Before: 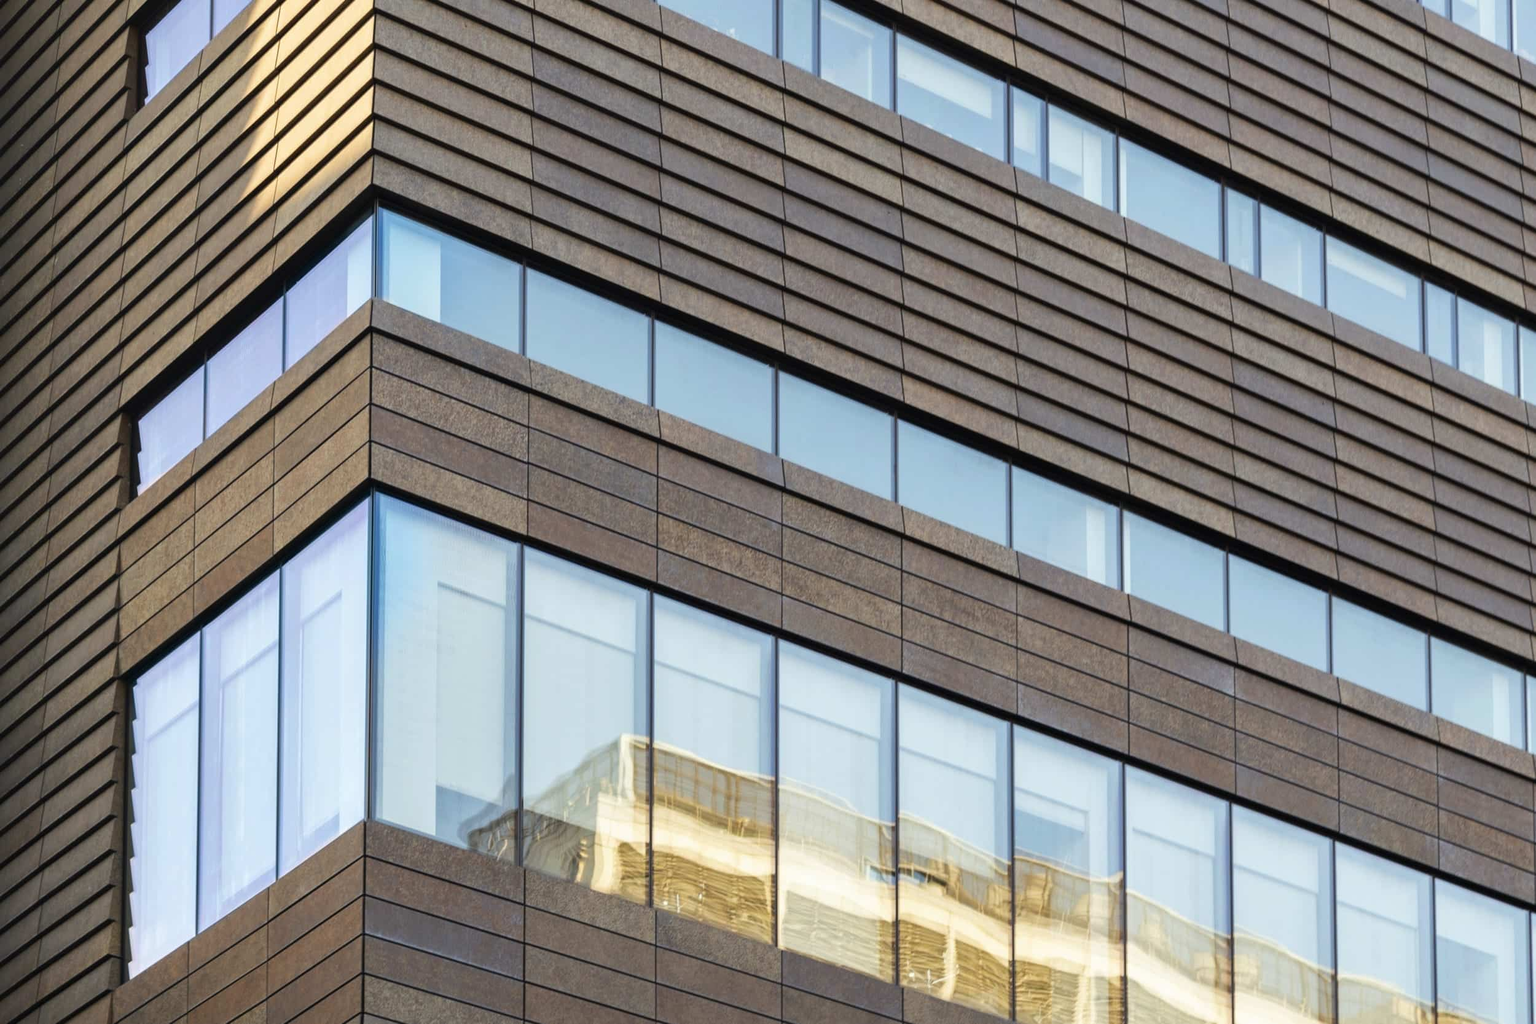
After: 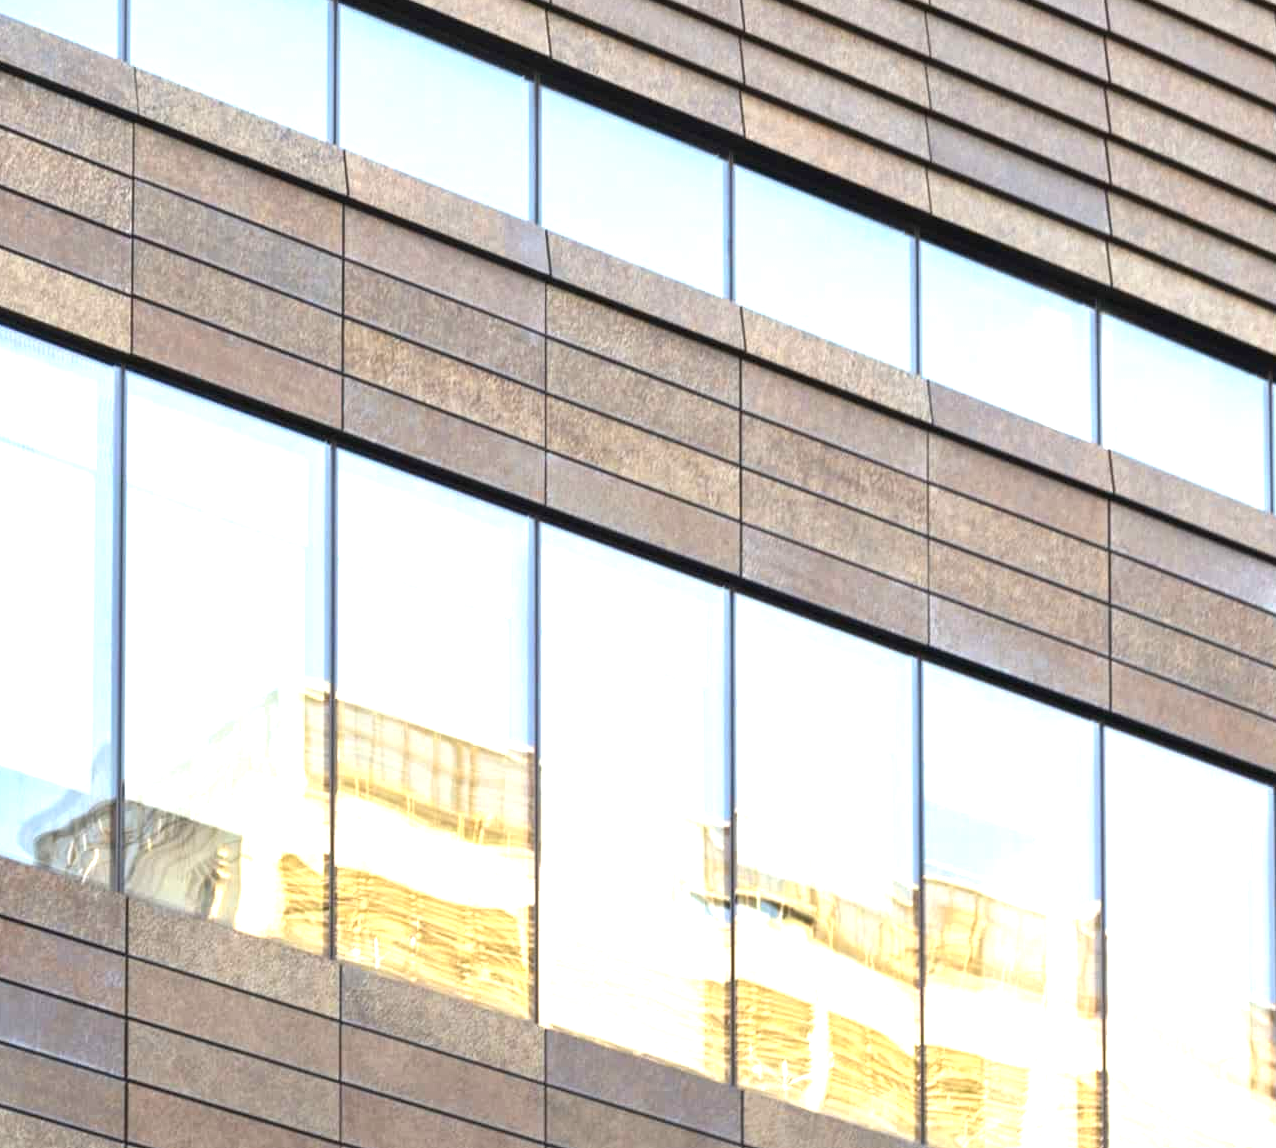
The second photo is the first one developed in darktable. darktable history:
crop and rotate: left 29.091%, top 31.049%, right 19.858%
exposure: black level correction 0, exposure 1.369 EV, compensate highlight preservation false
